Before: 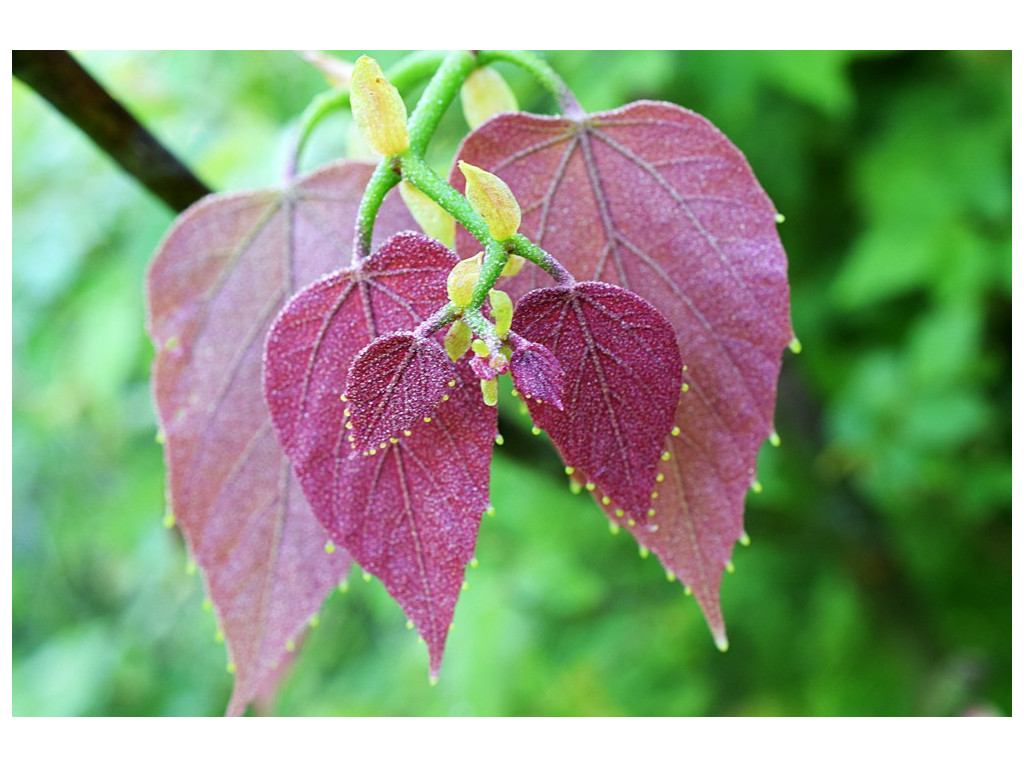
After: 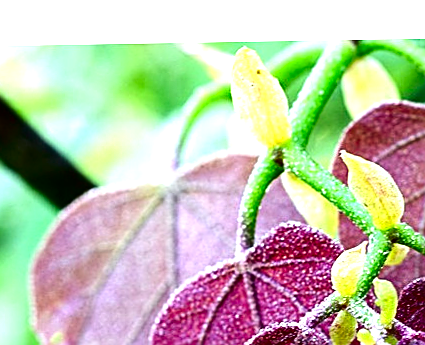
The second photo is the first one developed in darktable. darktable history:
contrast brightness saturation: contrast 0.1, brightness -0.26, saturation 0.14
rotate and perspective: rotation -1°, crop left 0.011, crop right 0.989, crop top 0.025, crop bottom 0.975
sharpen: on, module defaults
crop and rotate: left 10.817%, top 0.062%, right 47.194%, bottom 53.626%
tone equalizer: -8 EV -0.75 EV, -7 EV -0.7 EV, -6 EV -0.6 EV, -5 EV -0.4 EV, -3 EV 0.4 EV, -2 EV 0.6 EV, -1 EV 0.7 EV, +0 EV 0.75 EV, edges refinement/feathering 500, mask exposure compensation -1.57 EV, preserve details no
